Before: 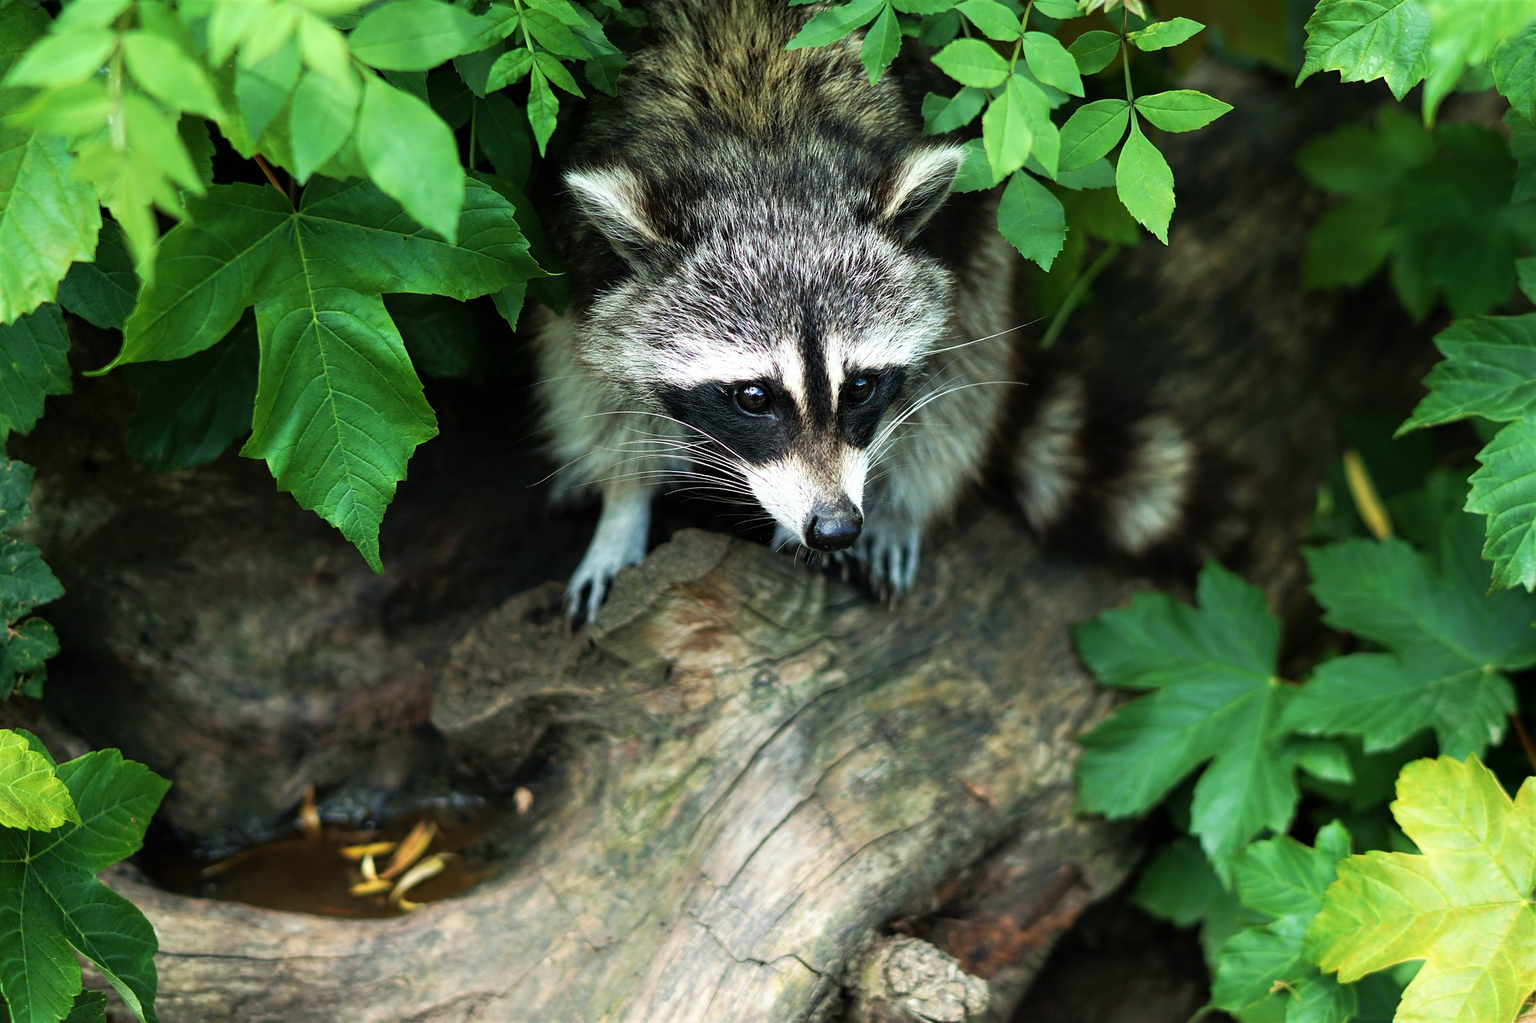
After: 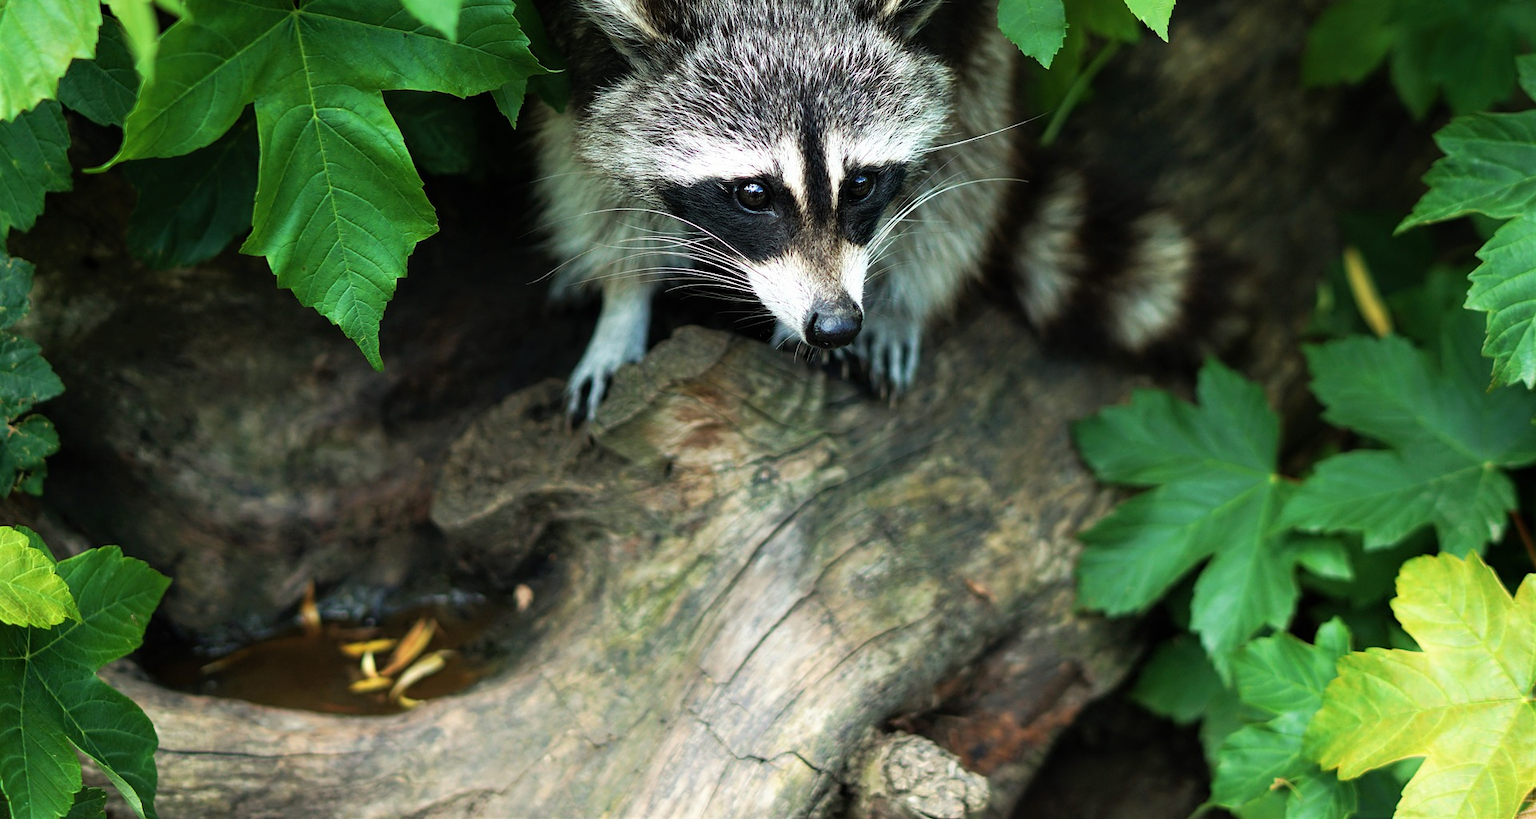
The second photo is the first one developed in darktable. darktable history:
crop and rotate: top 19.868%
